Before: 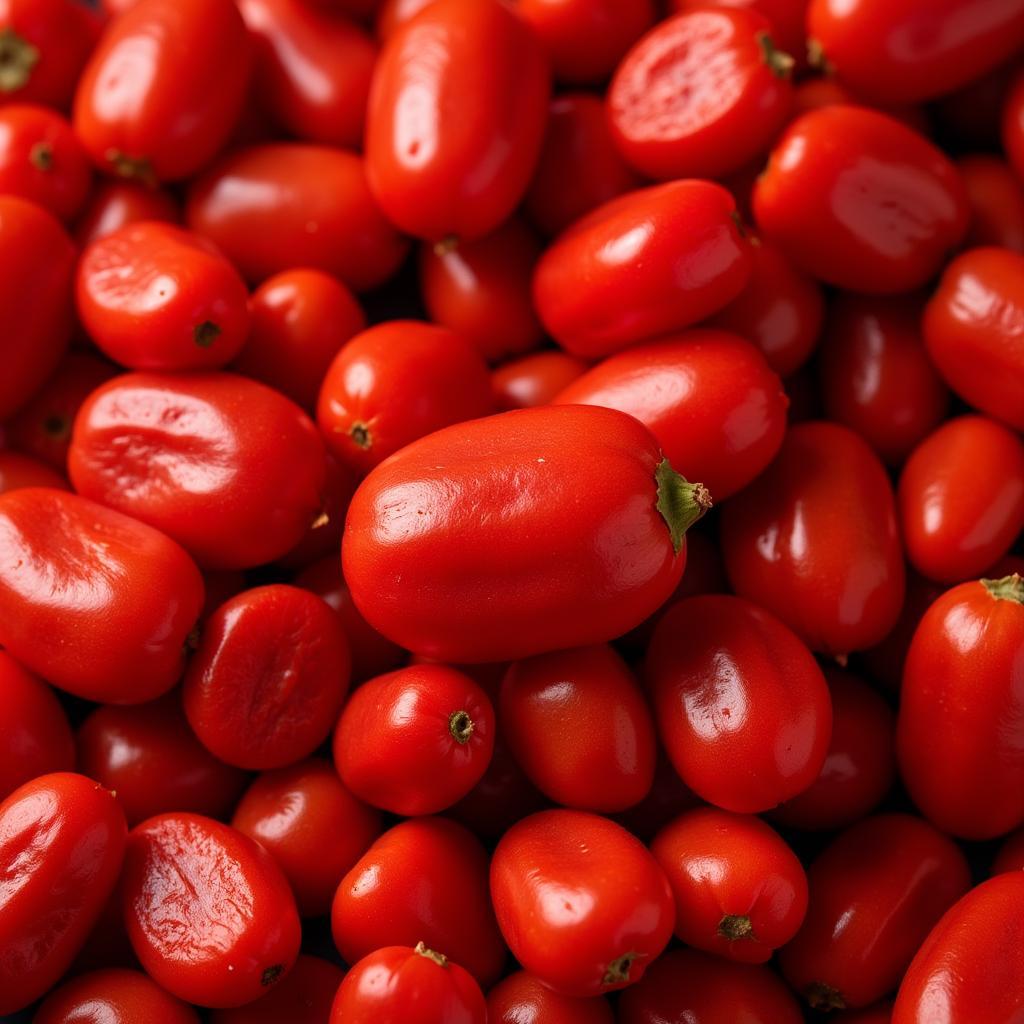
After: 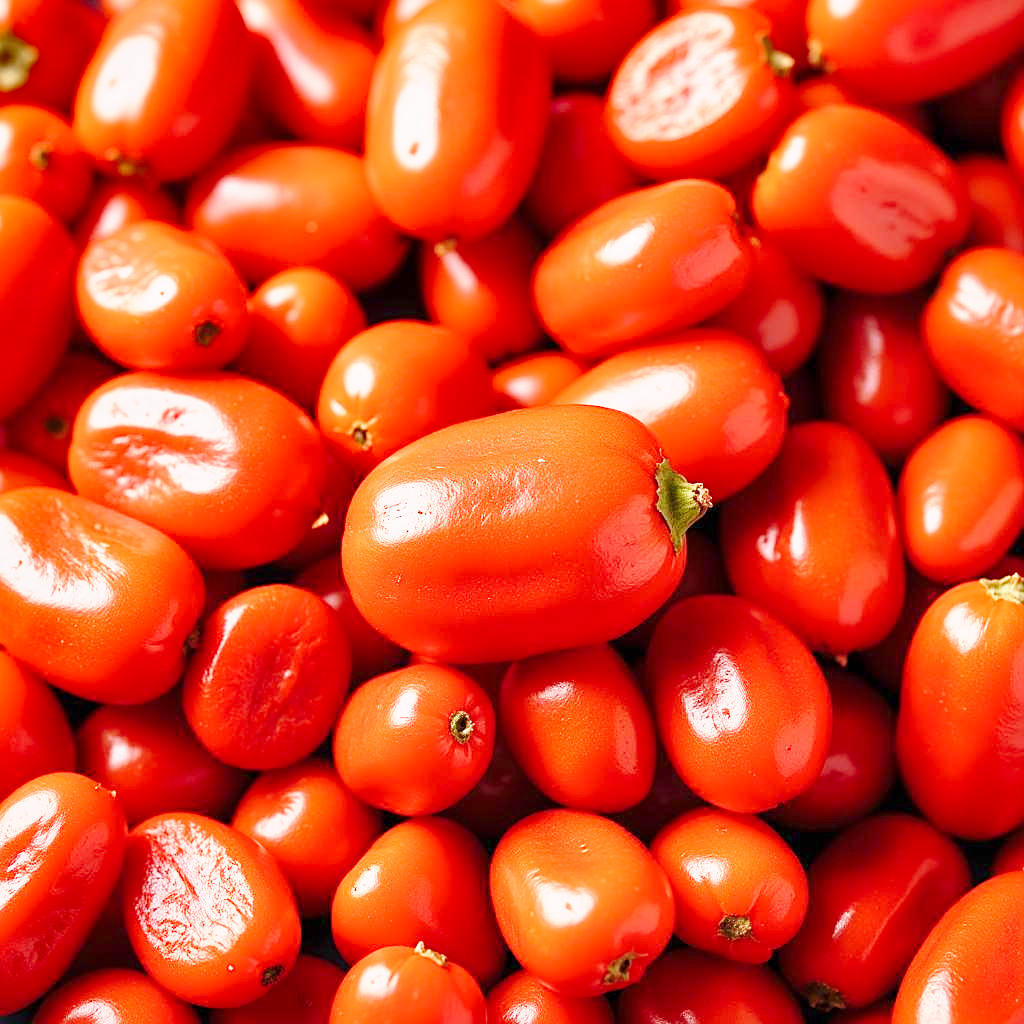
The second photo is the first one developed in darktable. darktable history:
shadows and highlights: radius 102.48, shadows 50.68, highlights -65.41, soften with gaussian
exposure: black level correction 0, exposure 0.938 EV, compensate highlight preservation false
base curve: curves: ch0 [(0, 0) (0.025, 0.046) (0.112, 0.277) (0.467, 0.74) (0.814, 0.929) (1, 0.942)], preserve colors none
sharpen: on, module defaults
